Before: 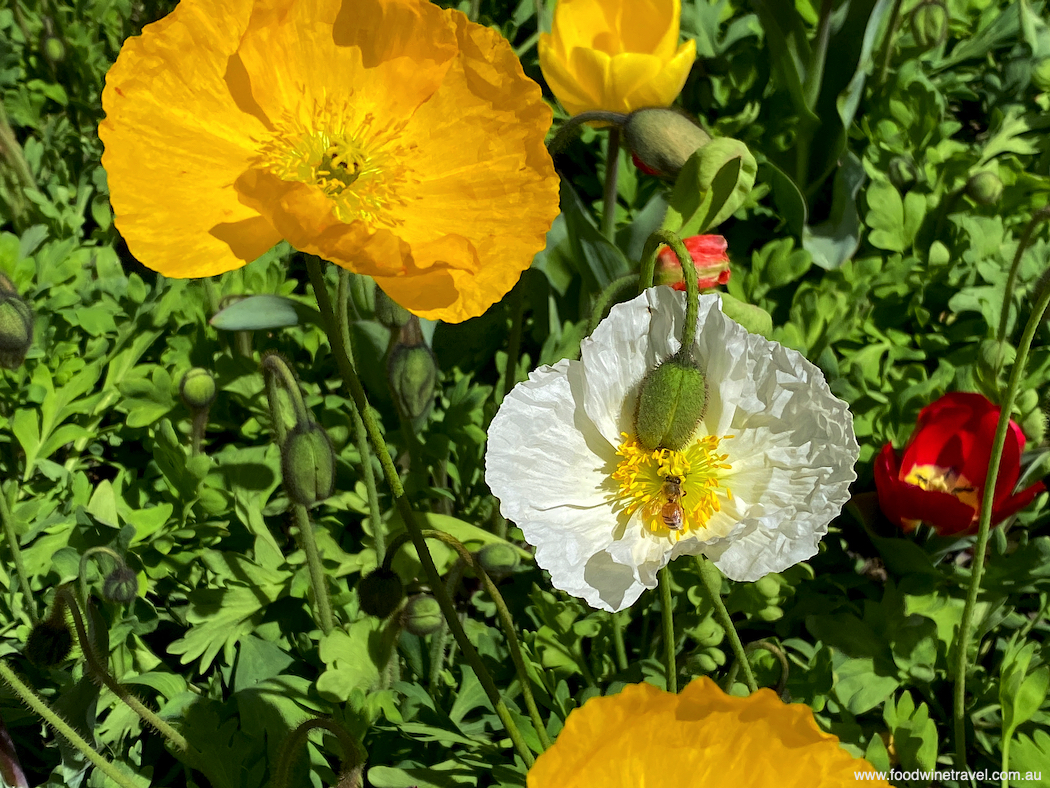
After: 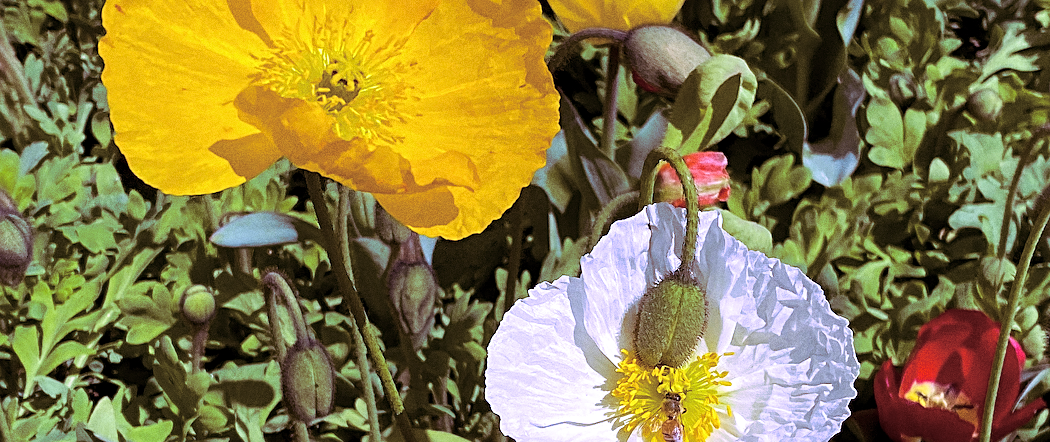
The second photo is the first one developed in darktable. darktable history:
grain: coarseness 0.47 ISO
crop and rotate: top 10.605%, bottom 33.274%
velvia: strength 6%
split-toning: highlights › hue 298.8°, highlights › saturation 0.73, compress 41.76%
white balance: red 0.98, blue 1.61
sharpen: on, module defaults
